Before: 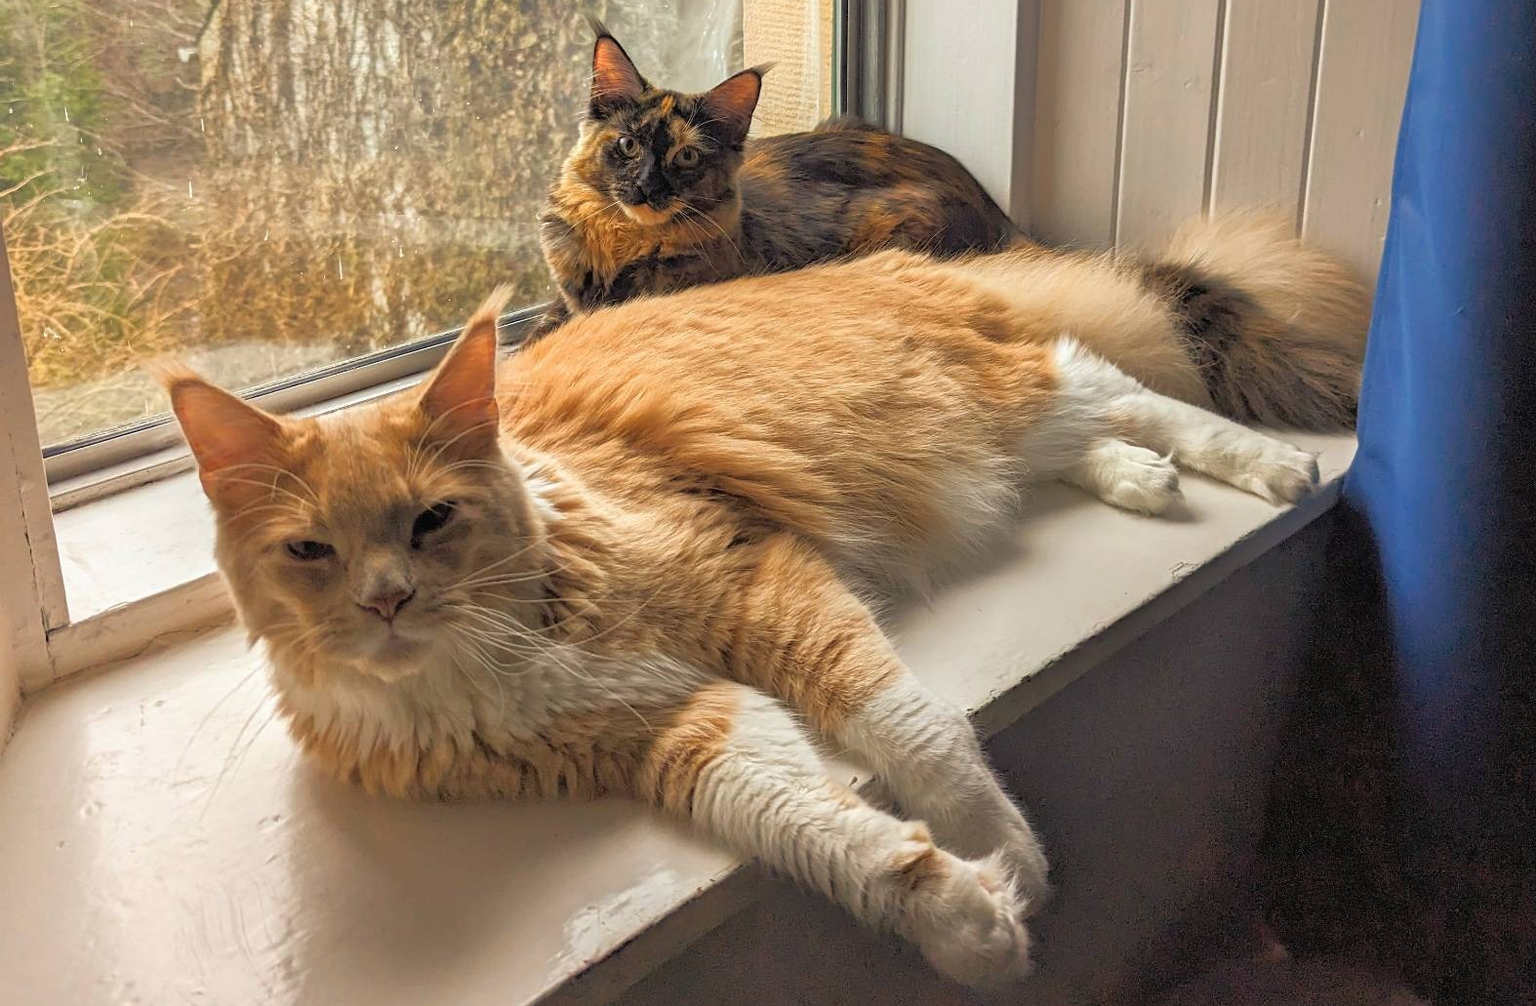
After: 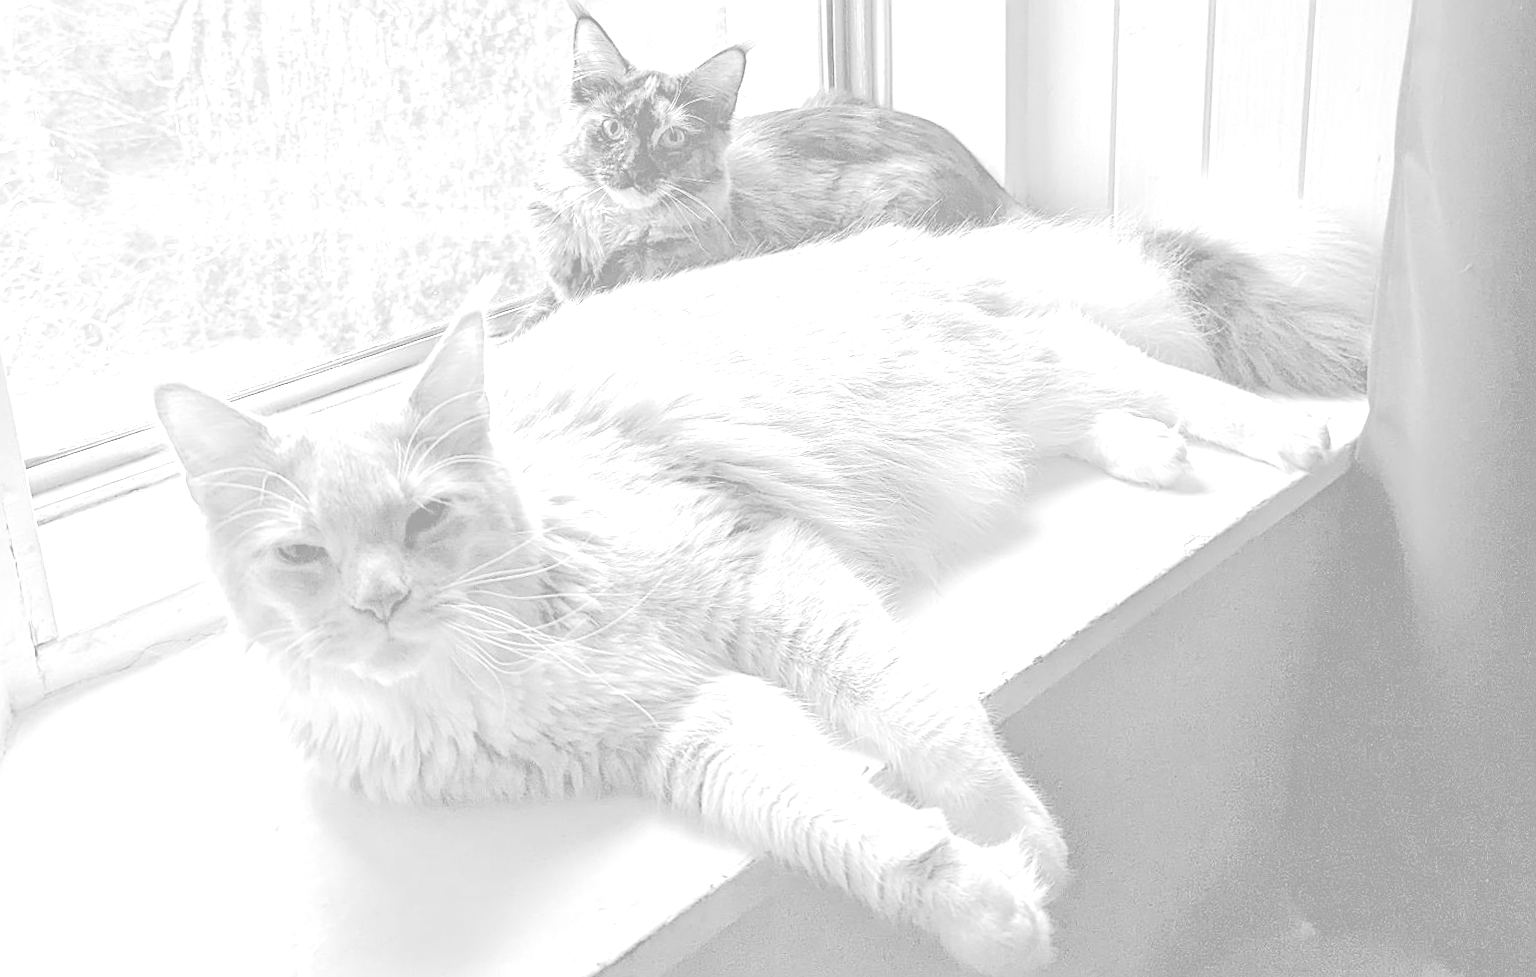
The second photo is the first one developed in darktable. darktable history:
sharpen: on, module defaults
color calibration: output R [0.948, 0.091, -0.04, 0], output G [-0.3, 1.384, -0.085, 0], output B [-0.108, 0.061, 1.08, 0], illuminant as shot in camera, x 0.484, y 0.43, temperature 2405.29 K
monochrome: on, module defaults
color balance rgb: linear chroma grading › global chroma 15%, perceptual saturation grading › global saturation 30%
exposure: black level correction 0, exposure 1.45 EV, compensate exposure bias true, compensate highlight preservation false
tone equalizer: -8 EV -0.75 EV, -7 EV -0.7 EV, -6 EV -0.6 EV, -5 EV -0.4 EV, -3 EV 0.4 EV, -2 EV 0.6 EV, -1 EV 0.7 EV, +0 EV 0.75 EV, edges refinement/feathering 500, mask exposure compensation -1.57 EV, preserve details no
colorize: hue 331.2°, saturation 69%, source mix 30.28%, lightness 69.02%, version 1
rotate and perspective: rotation -2°, crop left 0.022, crop right 0.978, crop top 0.049, crop bottom 0.951
